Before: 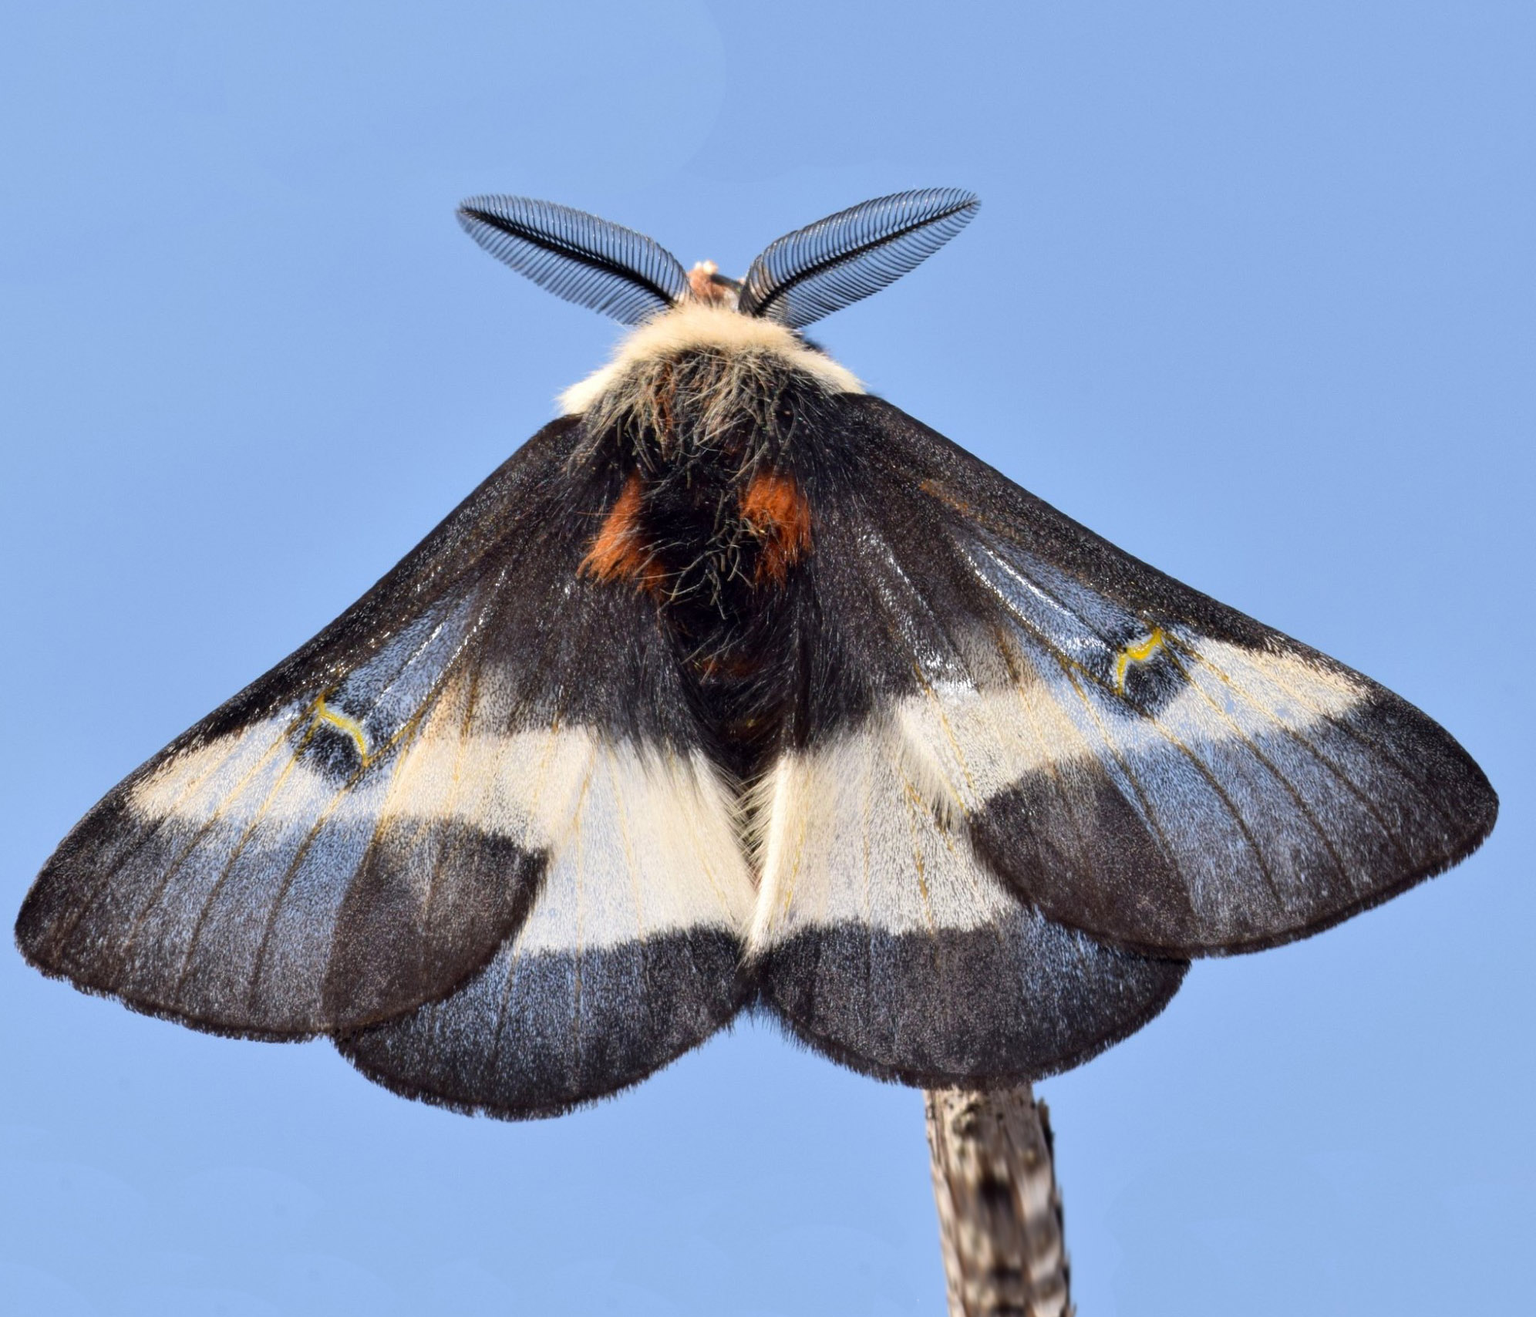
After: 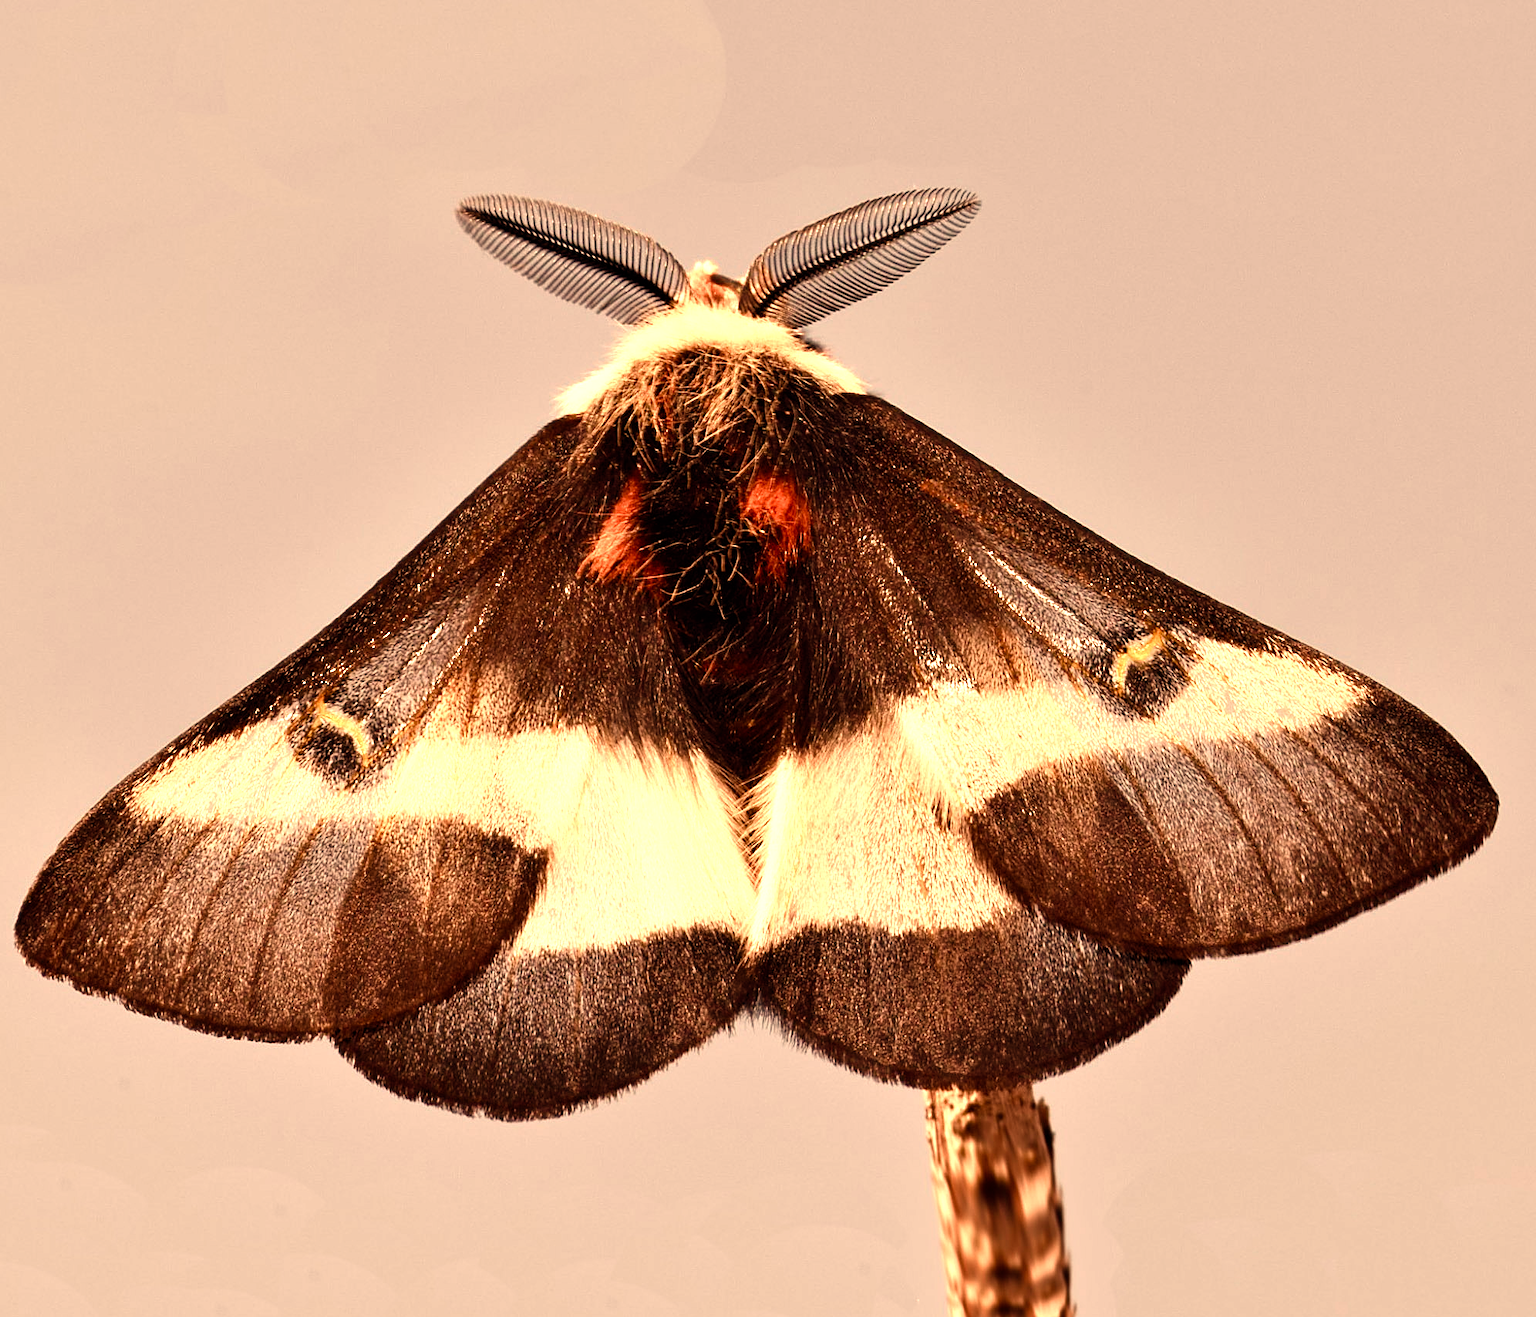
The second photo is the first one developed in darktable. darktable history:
color balance rgb: shadows lift › luminance -20%, power › hue 72.24°, highlights gain › luminance 15%, global offset › hue 171.6°, perceptual saturation grading › highlights -30%, perceptual saturation grading › shadows 20%, global vibrance 30%, contrast 10%
rgb levels: mode RGB, independent channels, levels [[0, 0.5, 1], [0, 0.521, 1], [0, 0.536, 1]]
sharpen: on, module defaults
white balance: red 1.467, blue 0.684
